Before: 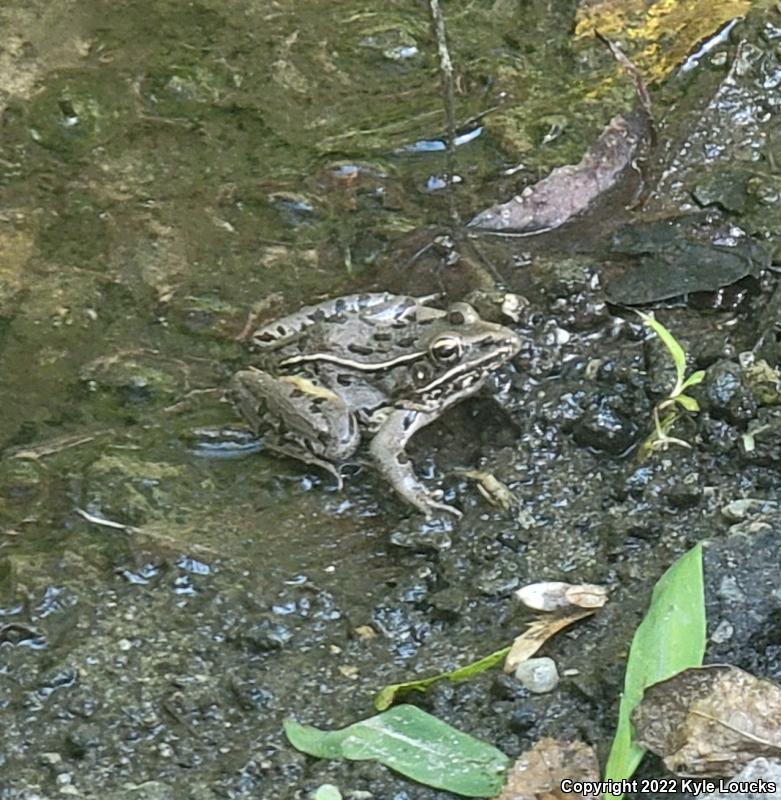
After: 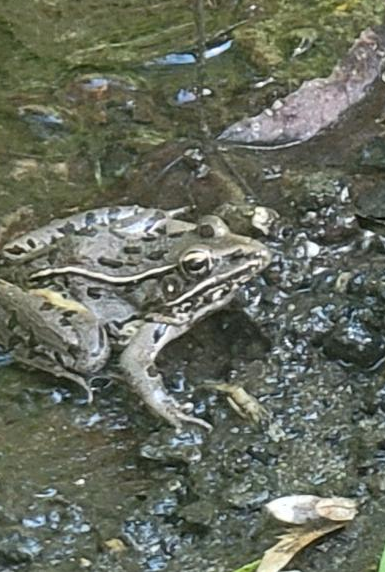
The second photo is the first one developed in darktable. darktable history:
crop: left 32.133%, top 10.979%, right 18.462%, bottom 17.477%
